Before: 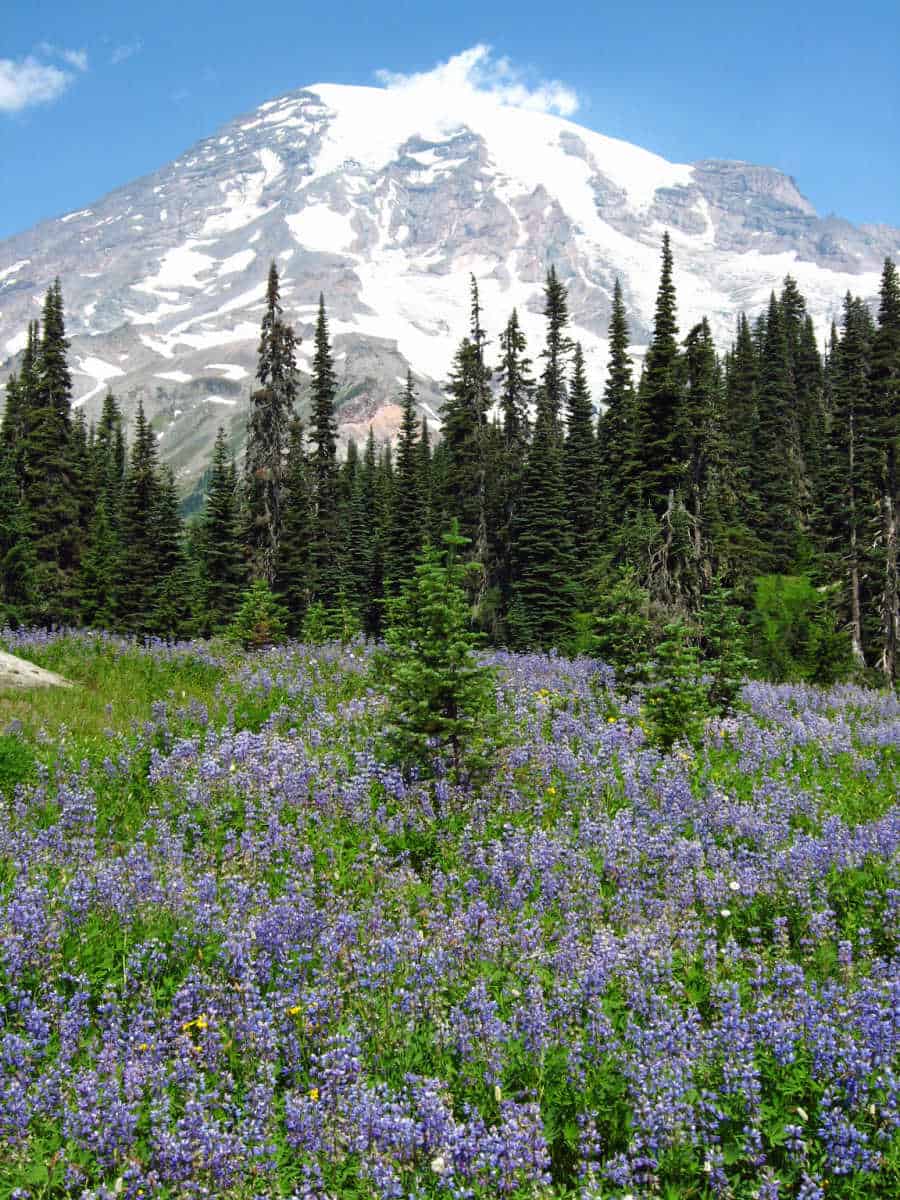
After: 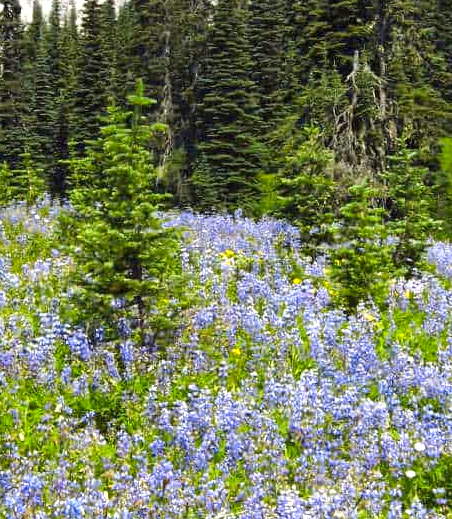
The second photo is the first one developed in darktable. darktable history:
color contrast: green-magenta contrast 0.85, blue-yellow contrast 1.25, unbound 0
crop: left 35.03%, top 36.625%, right 14.663%, bottom 20.057%
exposure: black level correction 0, exposure 0.9 EV, compensate highlight preservation false
